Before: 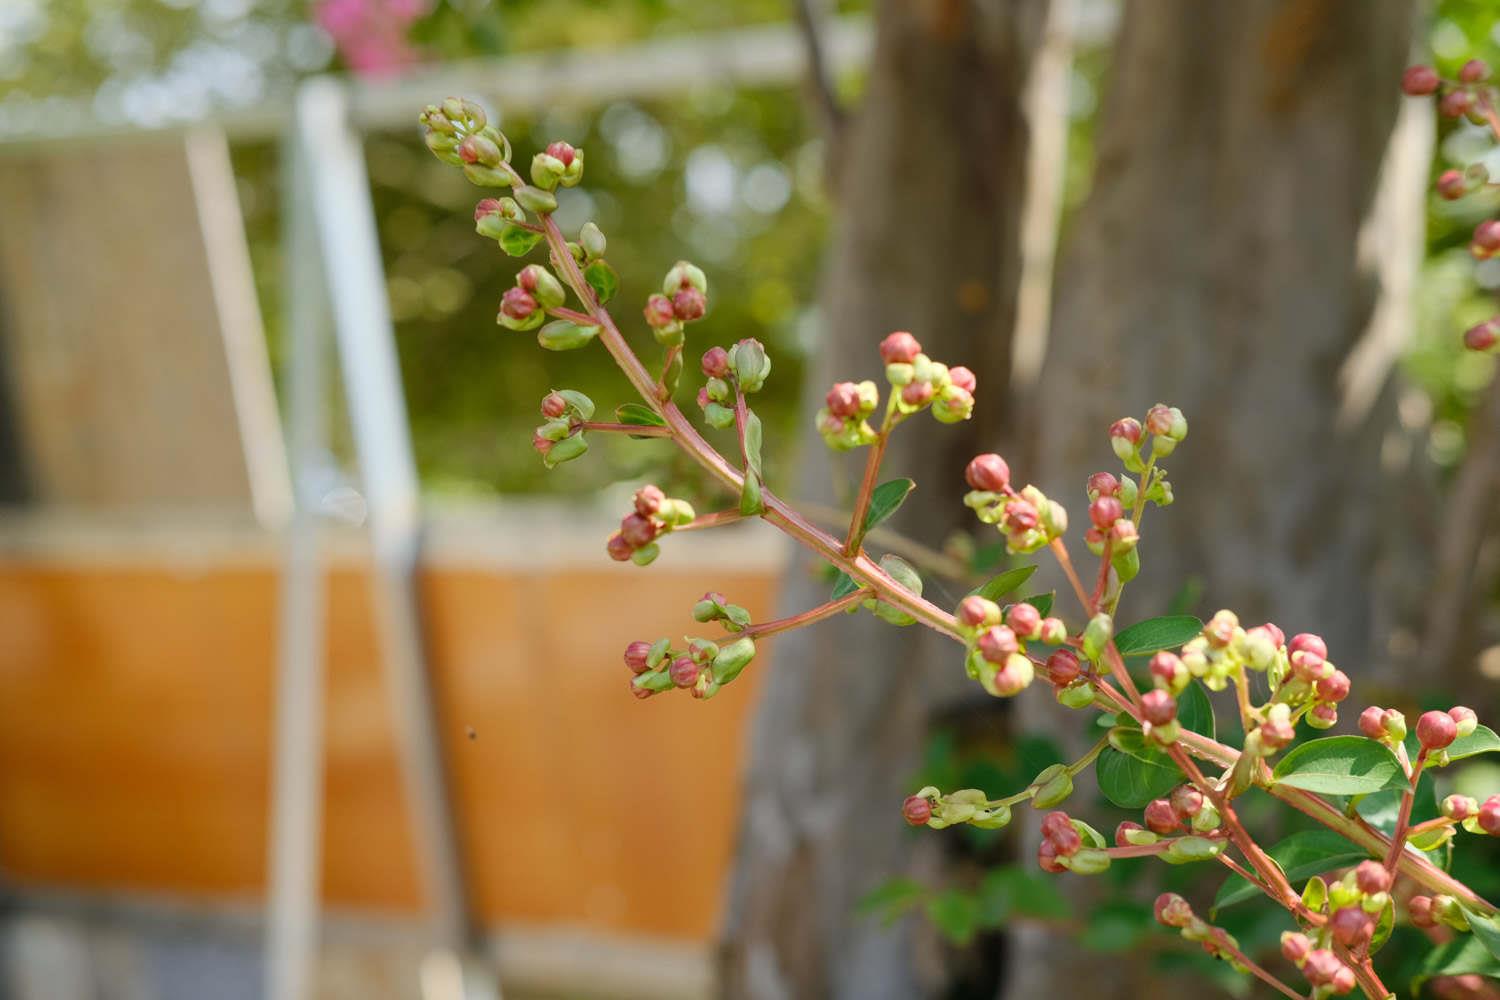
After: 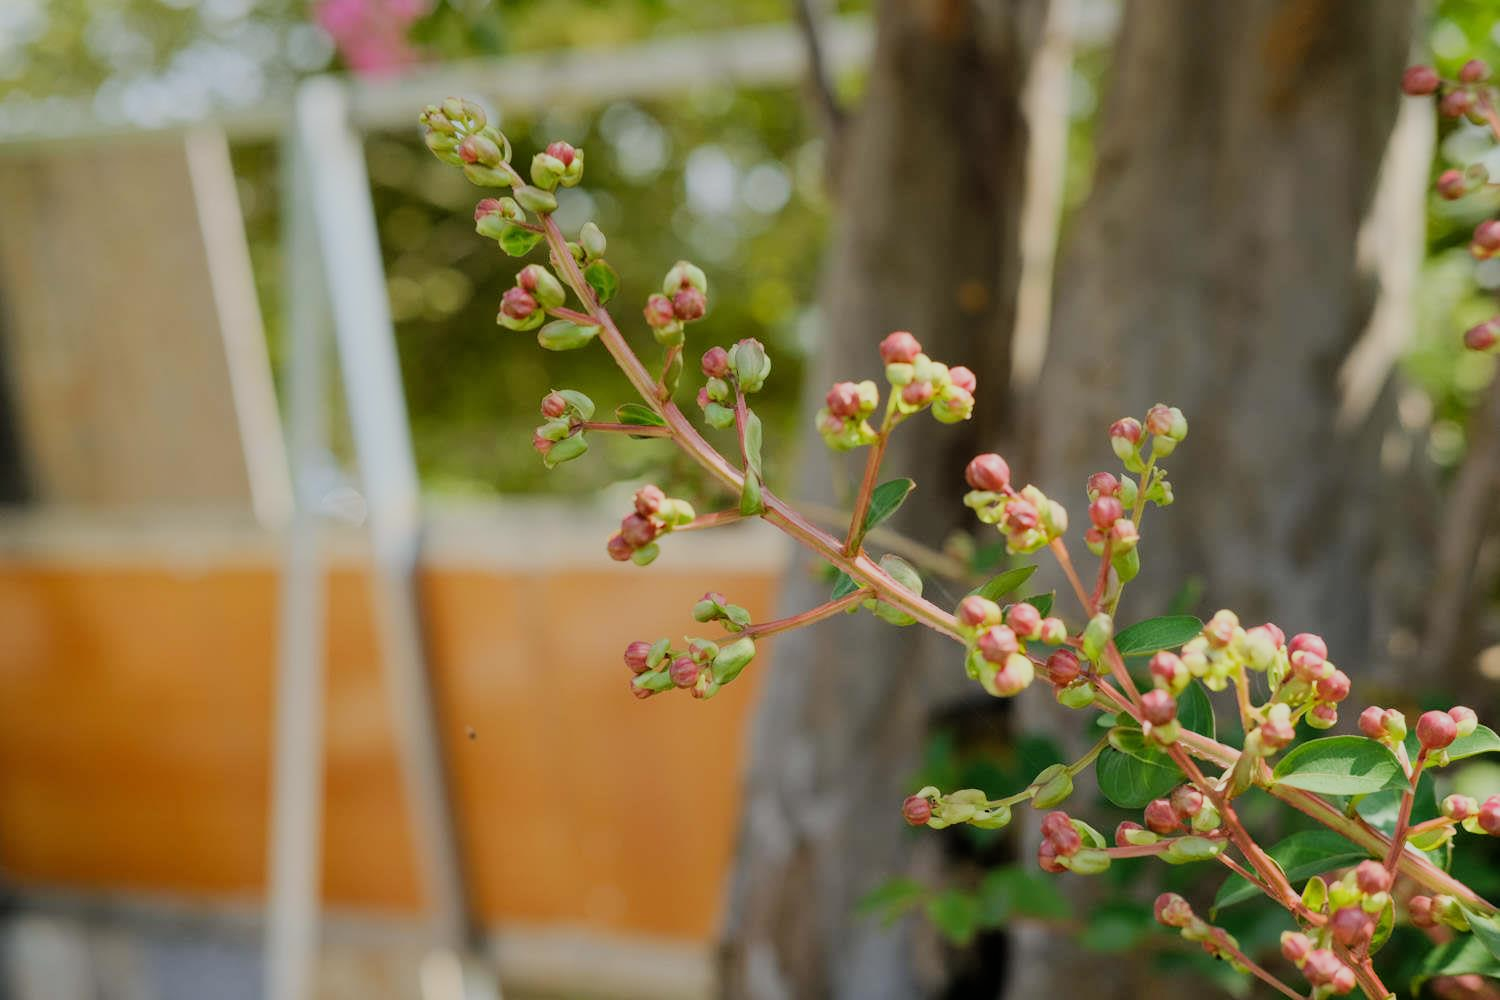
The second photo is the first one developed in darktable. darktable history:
filmic rgb: black relative exposure -7.65 EV, white relative exposure 4.56 EV, hardness 3.61, contrast 1.061
